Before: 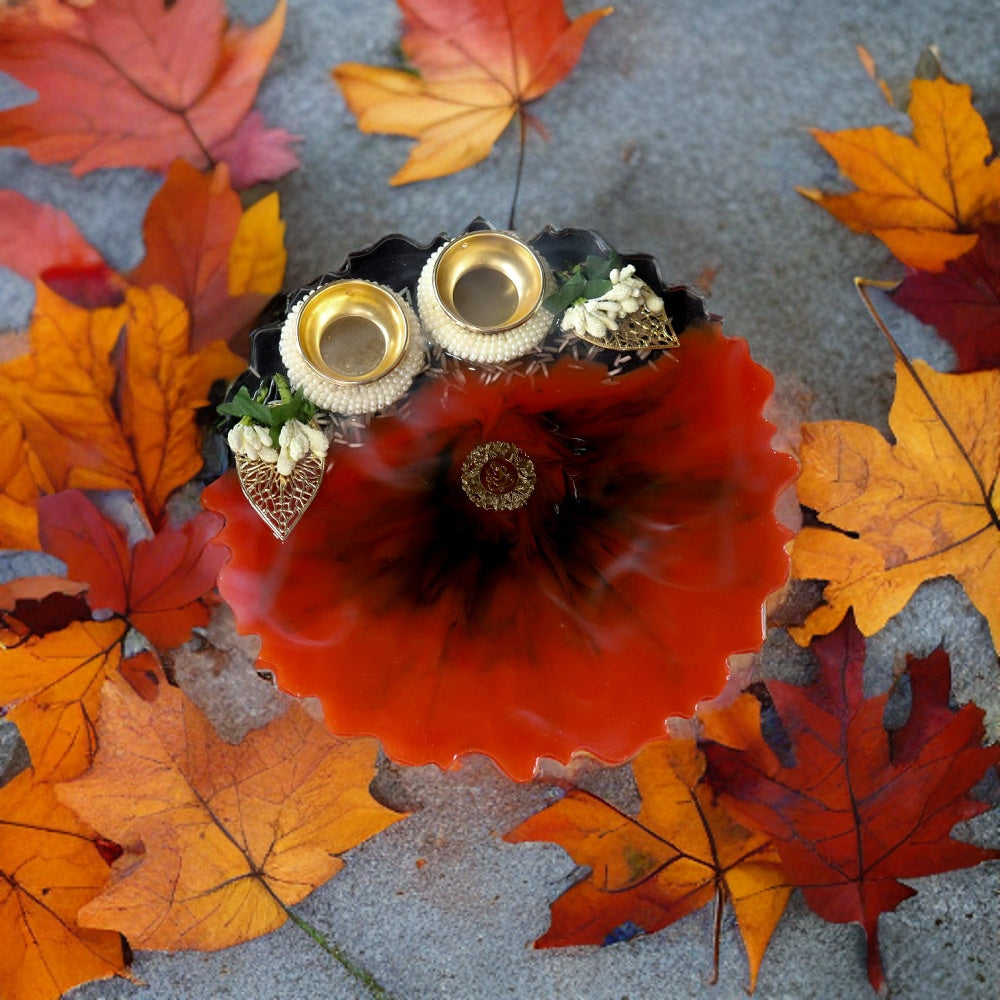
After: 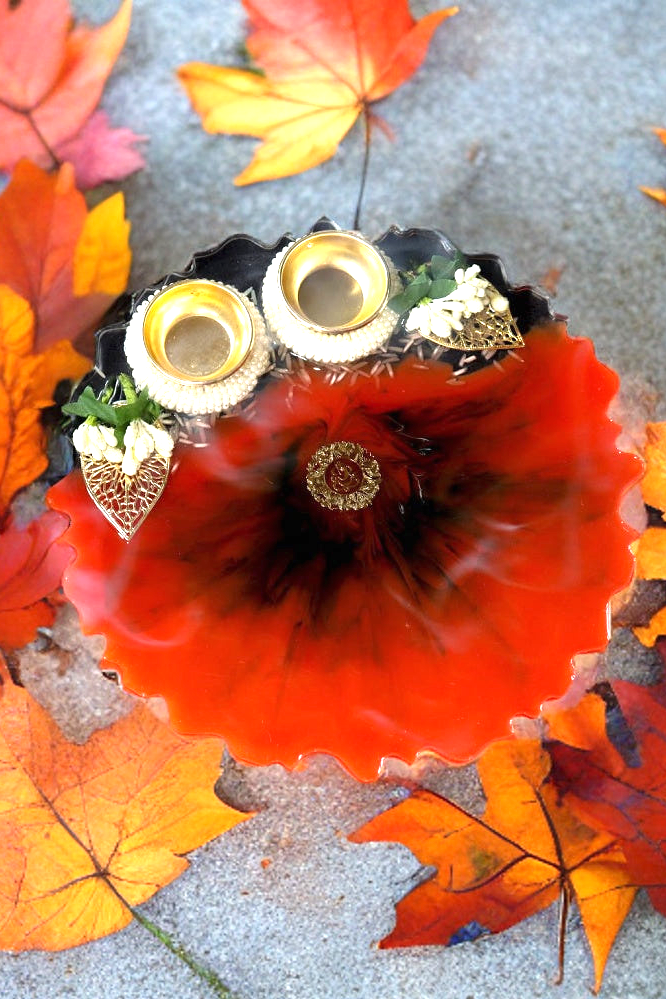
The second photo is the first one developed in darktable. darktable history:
crop and rotate: left 15.546%, right 17.787%
exposure: black level correction 0, exposure 1.2 EV, compensate exposure bias true, compensate highlight preservation false
